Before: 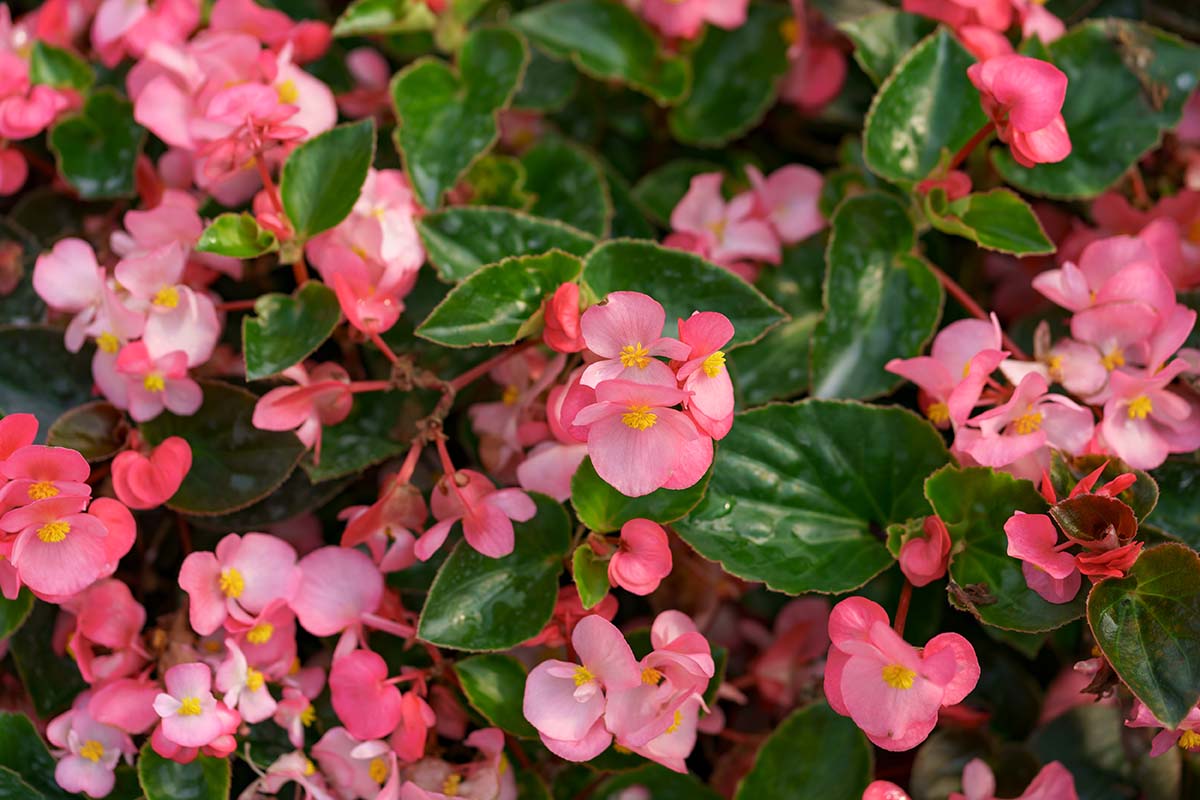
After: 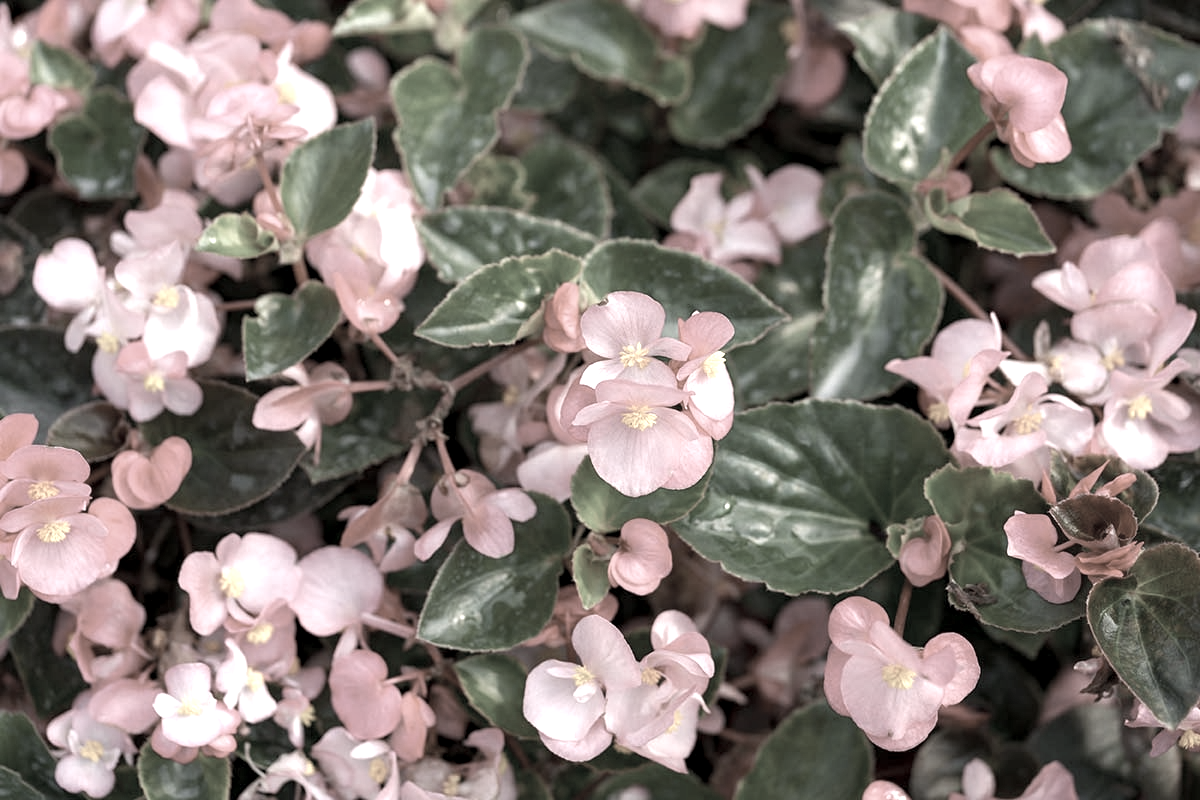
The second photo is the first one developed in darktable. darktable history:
exposure: black level correction 0.001, exposure 1 EV, compensate highlight preservation false
color correction: saturation 0.2
